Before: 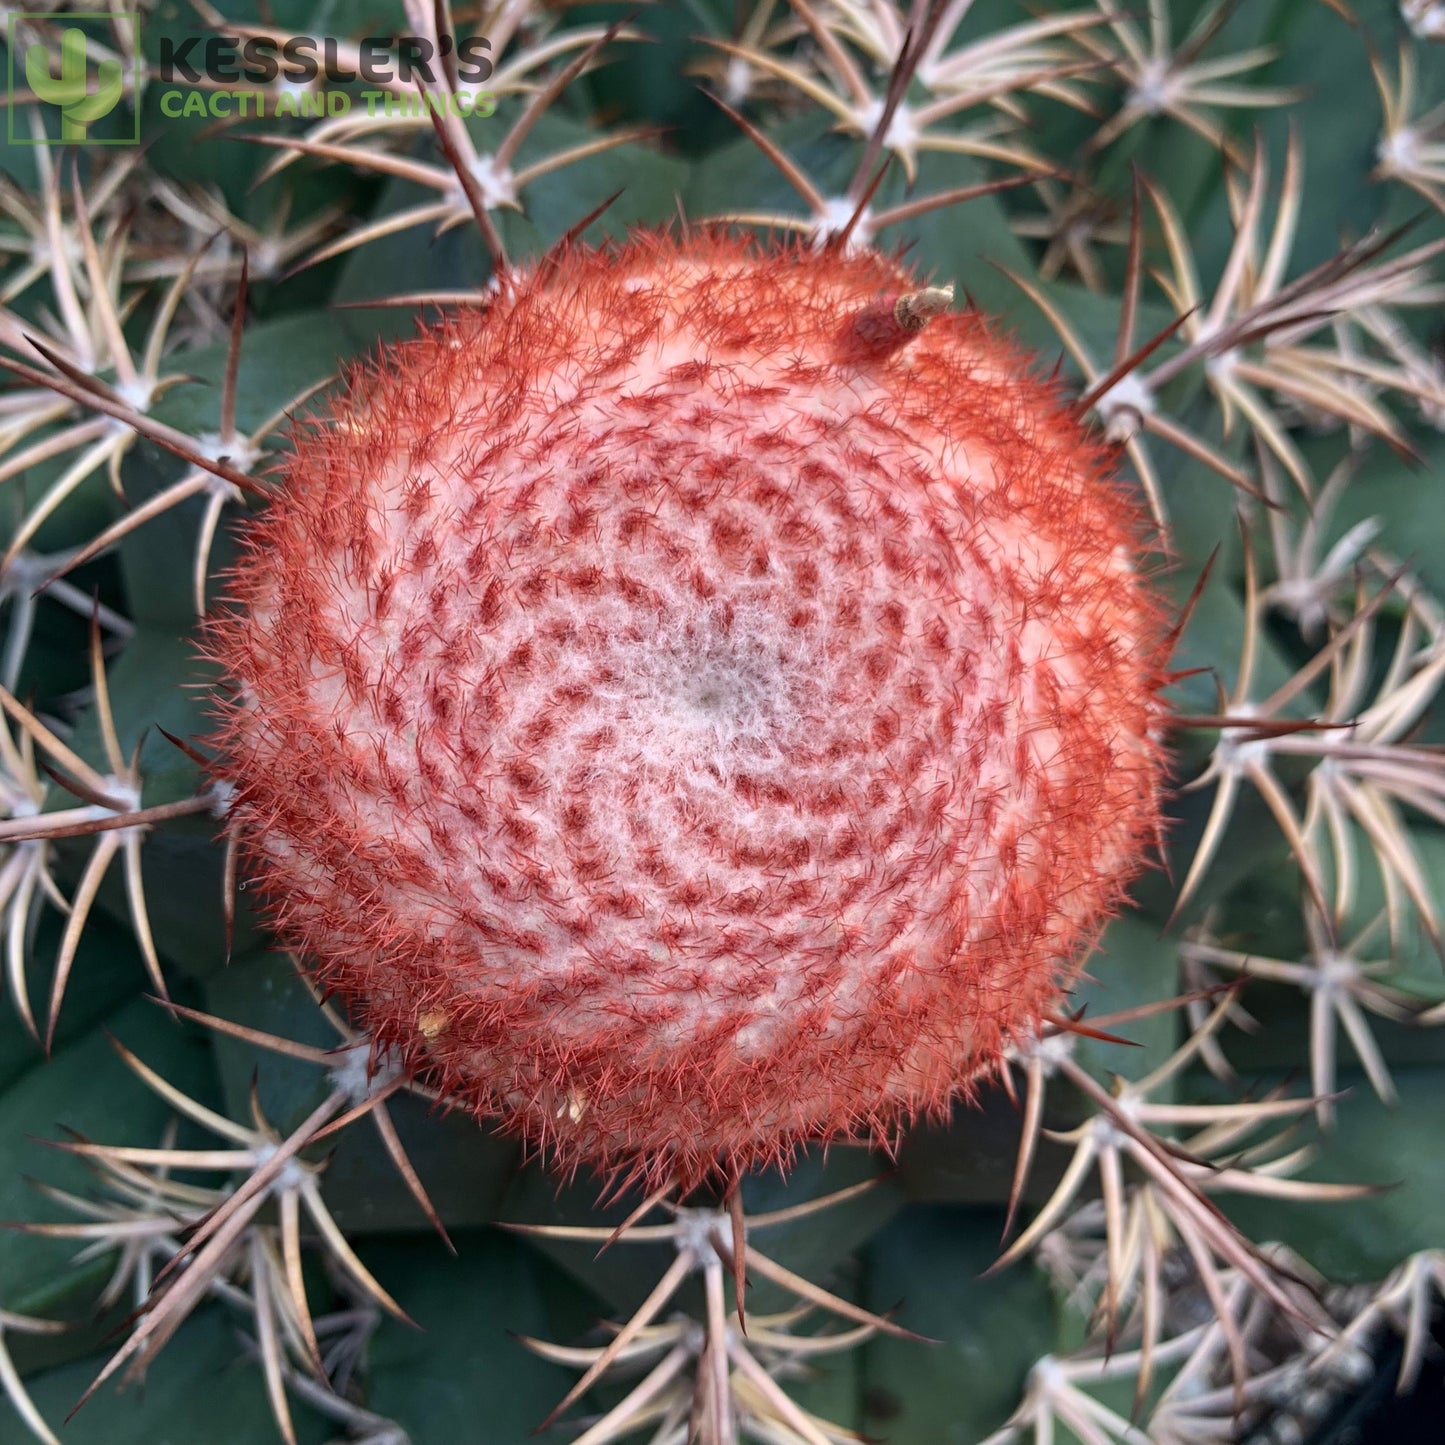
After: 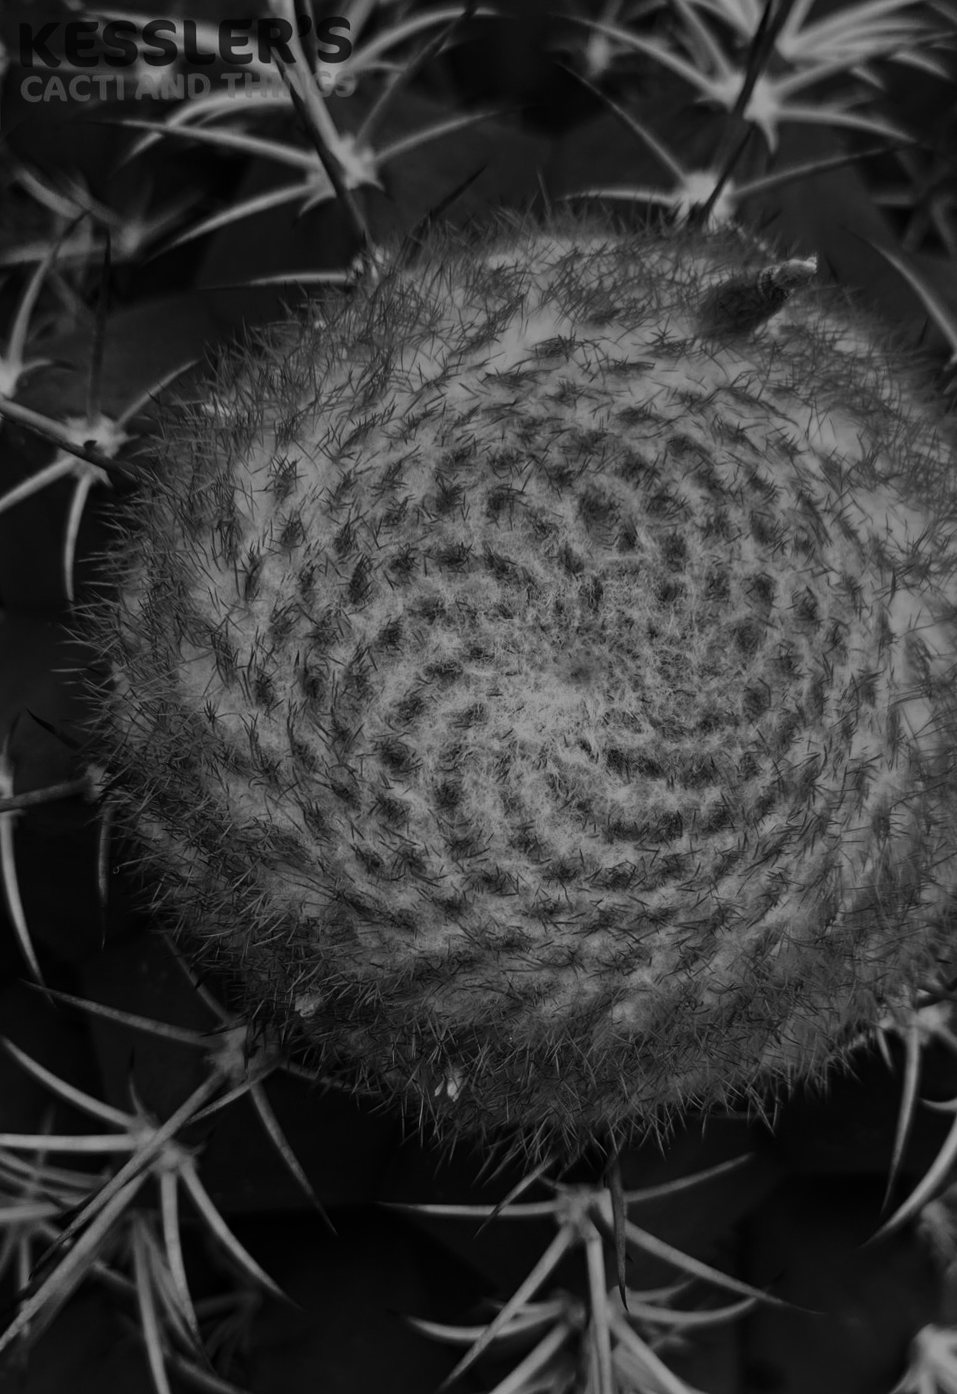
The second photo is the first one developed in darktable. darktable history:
monochrome: on, module defaults
crop and rotate: left 8.786%, right 24.548%
rotate and perspective: rotation -1°, crop left 0.011, crop right 0.989, crop top 0.025, crop bottom 0.975
base curve: curves: ch0 [(0, 0) (0.036, 0.025) (0.121, 0.166) (0.206, 0.329) (0.605, 0.79) (1, 1)], preserve colors none
shadows and highlights: shadows 0, highlights 40
exposure: exposure -2.002 EV, compensate highlight preservation false
